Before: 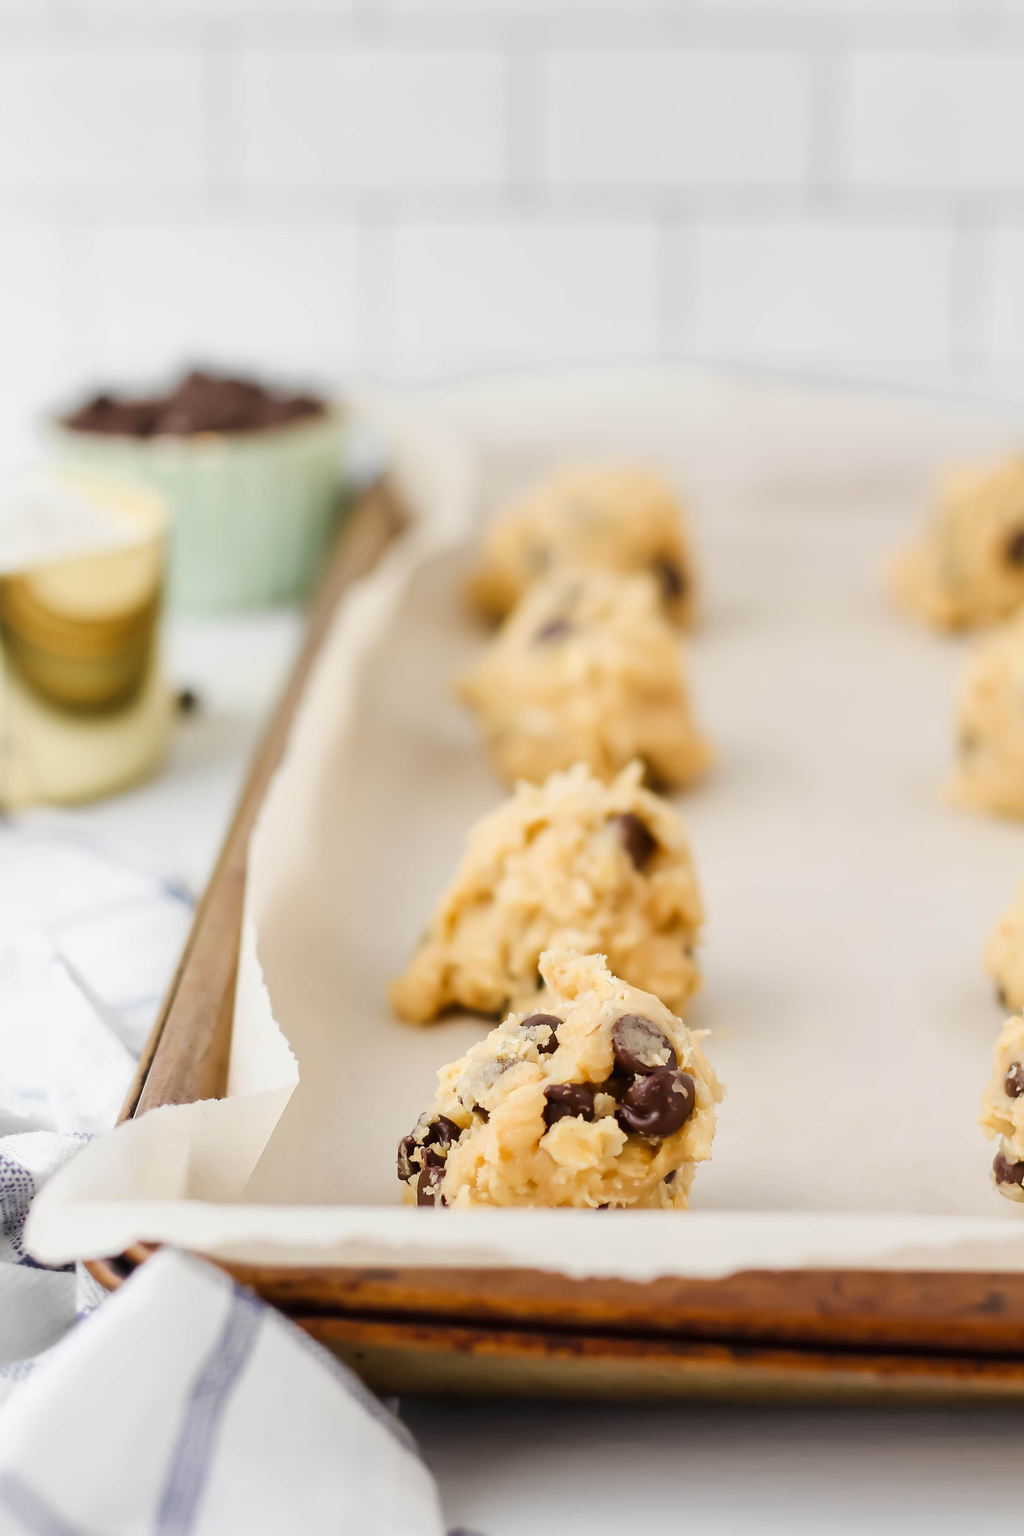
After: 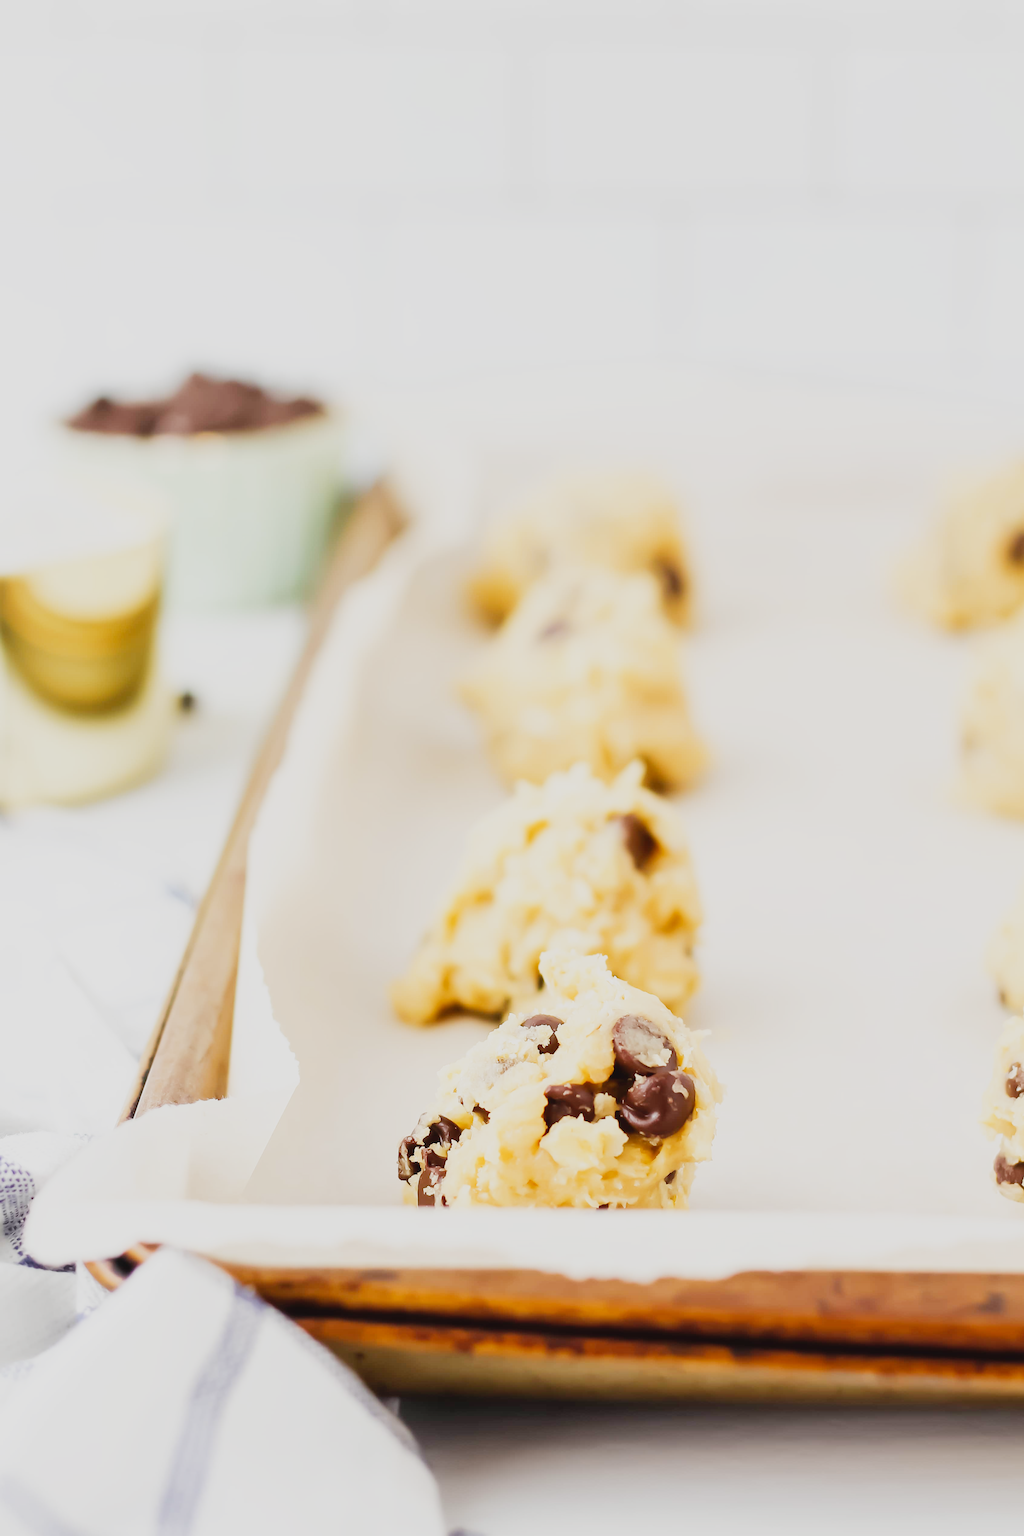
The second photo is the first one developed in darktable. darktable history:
contrast brightness saturation: contrast -0.097, saturation -0.083
base curve: curves: ch0 [(0, 0) (0.088, 0.125) (0.176, 0.251) (0.354, 0.501) (0.613, 0.749) (1, 0.877)], preserve colors none
tone curve: curves: ch0 [(0, 0.019) (0.066, 0.043) (0.189, 0.182) (0.359, 0.417) (0.485, 0.576) (0.656, 0.734) (0.851, 0.861) (0.997, 0.959)]; ch1 [(0, 0) (0.179, 0.123) (0.381, 0.36) (0.425, 0.41) (0.474, 0.472) (0.499, 0.501) (0.514, 0.517) (0.571, 0.584) (0.649, 0.677) (0.812, 0.856) (1, 1)]; ch2 [(0, 0) (0.246, 0.214) (0.421, 0.427) (0.459, 0.484) (0.5, 0.504) (0.518, 0.523) (0.529, 0.544) (0.56, 0.581) (0.617, 0.631) (0.744, 0.734) (0.867, 0.821) (0.993, 0.889)], preserve colors none
